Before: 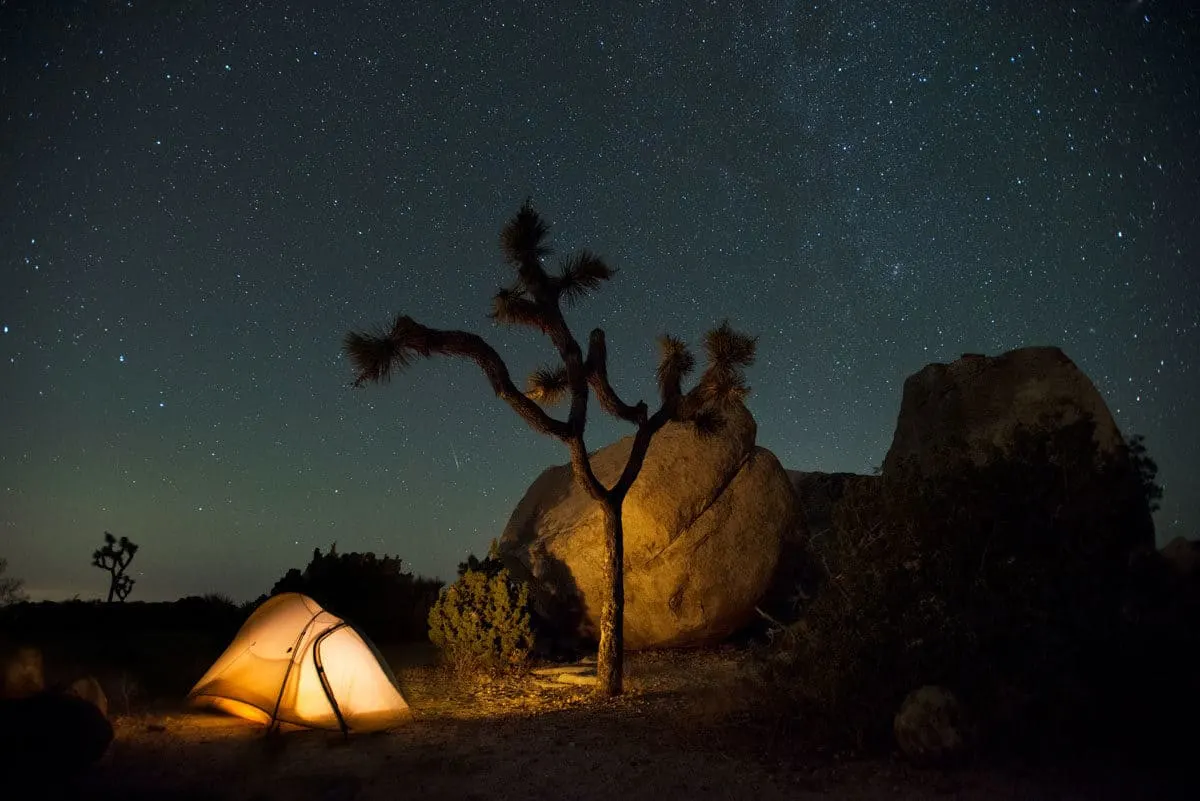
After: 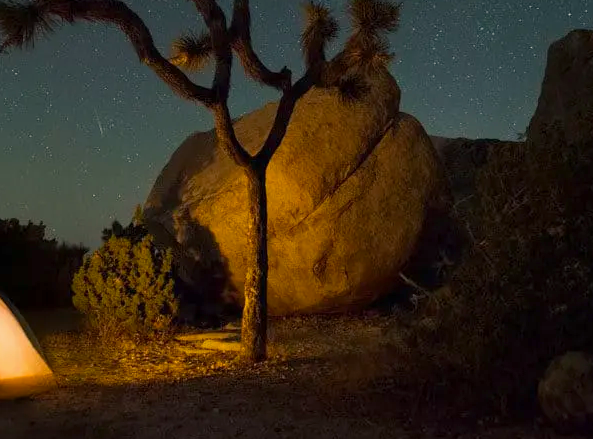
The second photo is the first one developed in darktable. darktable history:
color balance rgb: highlights gain › chroma 2.837%, highlights gain › hue 62.44°, perceptual saturation grading › global saturation 19.581%, contrast -10.045%
crop: left 29.695%, top 41.707%, right 20.837%, bottom 3.473%
